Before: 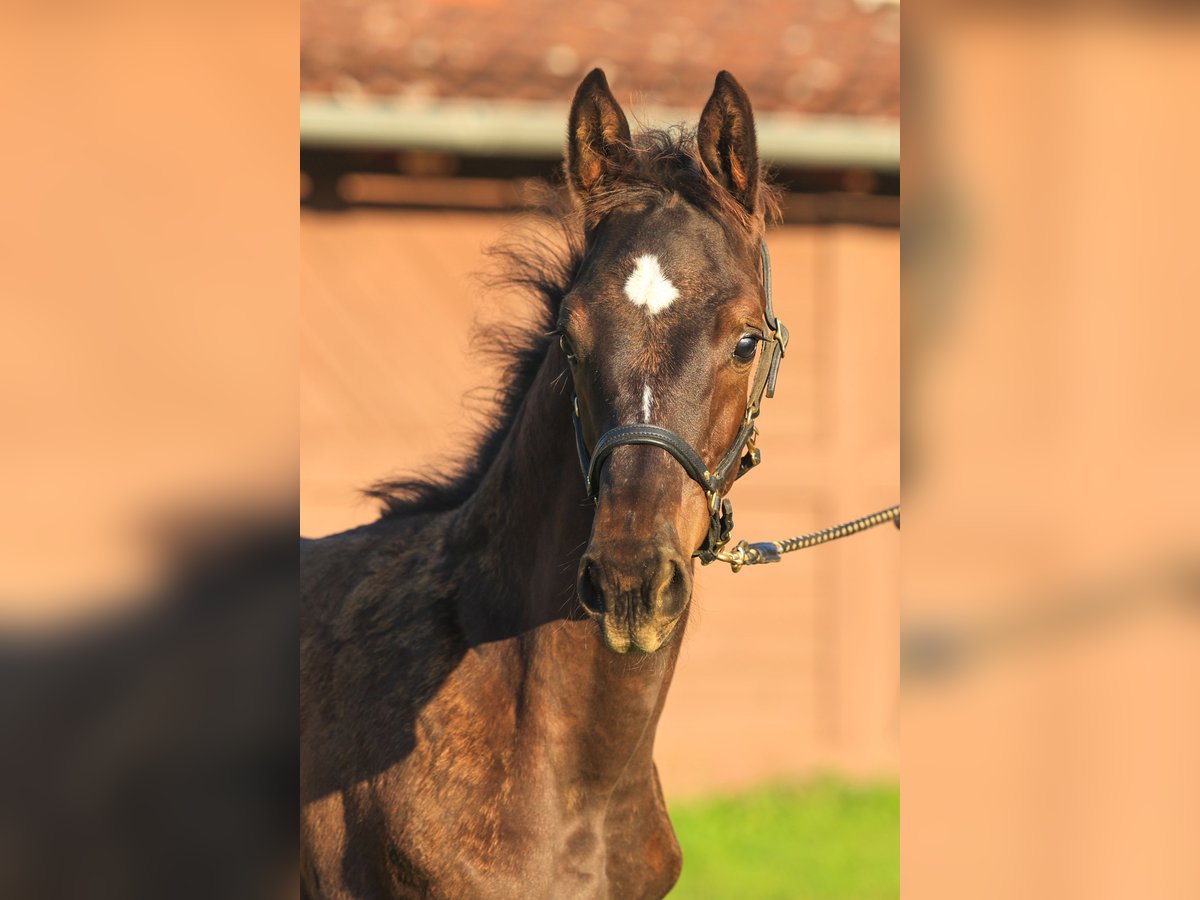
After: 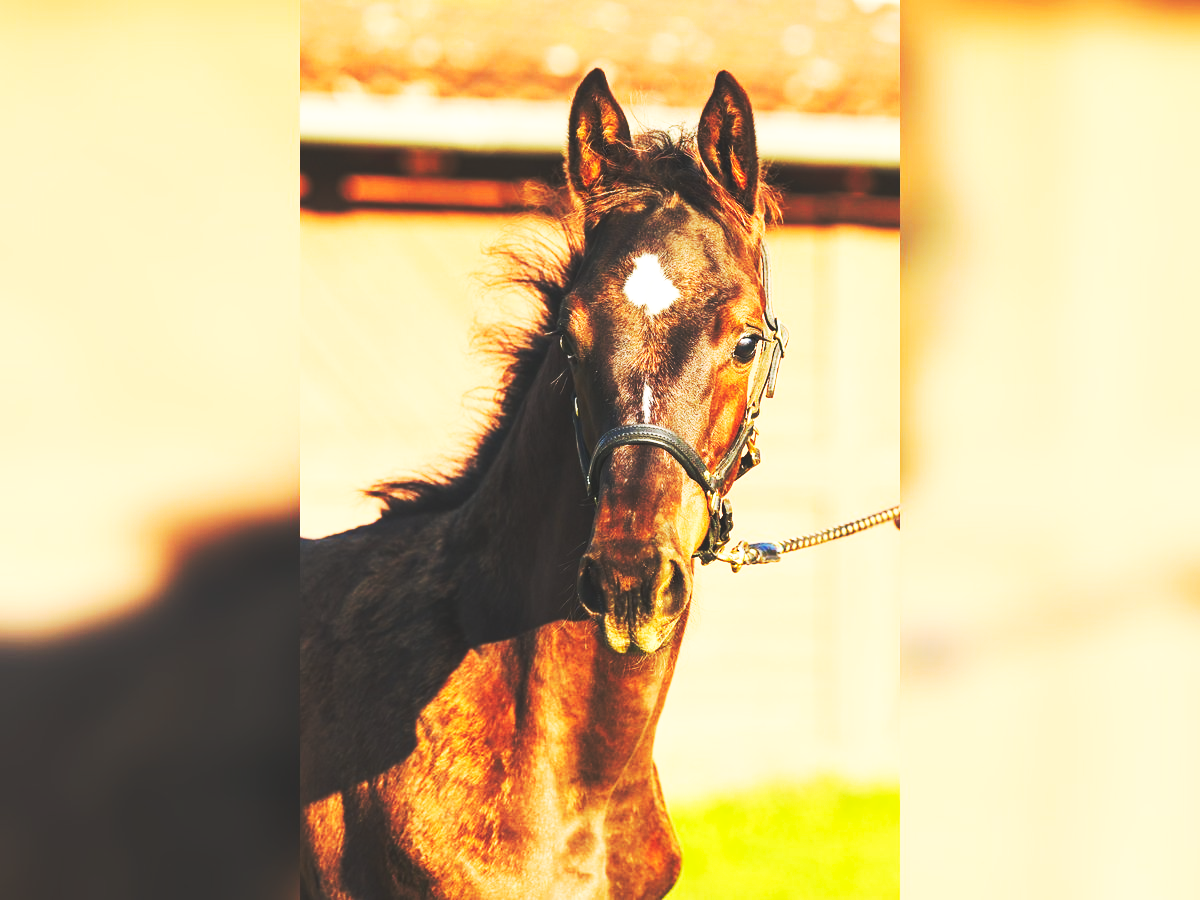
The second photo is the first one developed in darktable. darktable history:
base curve: curves: ch0 [(0, 0.015) (0.085, 0.116) (0.134, 0.298) (0.19, 0.545) (0.296, 0.764) (0.599, 0.982) (1, 1)], exposure shift 0.01, preserve colors none
